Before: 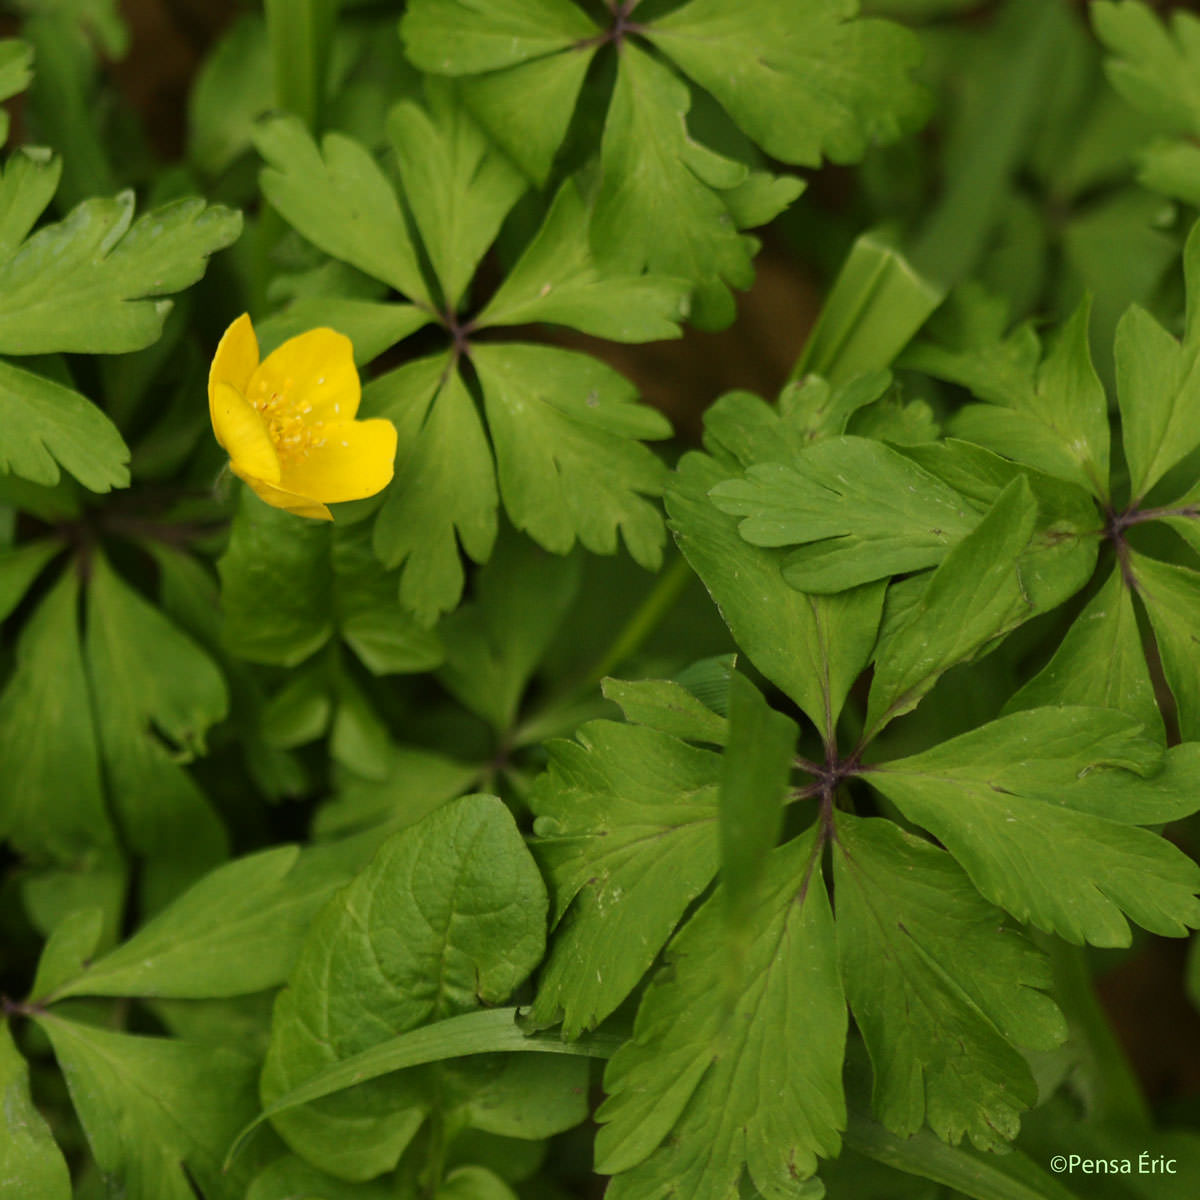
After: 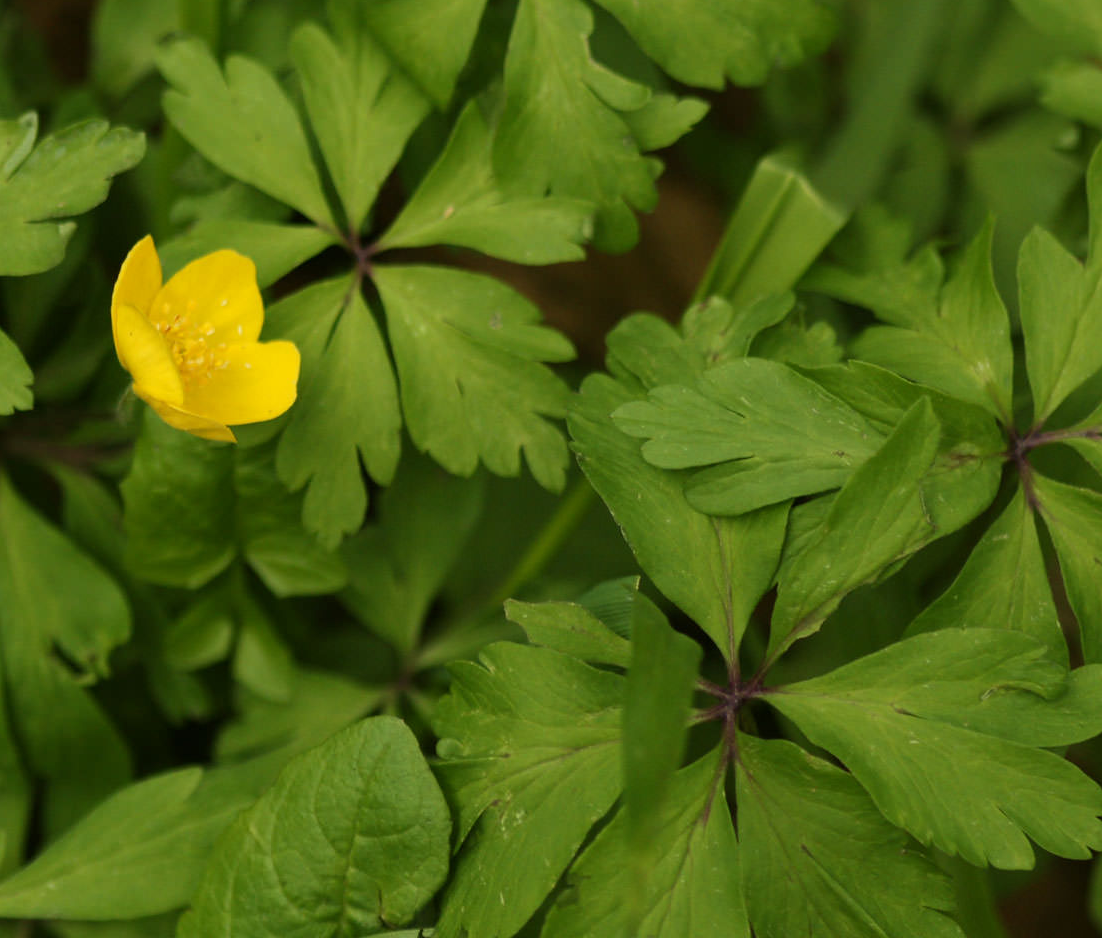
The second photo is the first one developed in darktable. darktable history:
velvia: on, module defaults
crop: left 8.094%, top 6.565%, bottom 15.258%
tone equalizer: edges refinement/feathering 500, mask exposure compensation -1.57 EV, preserve details no
